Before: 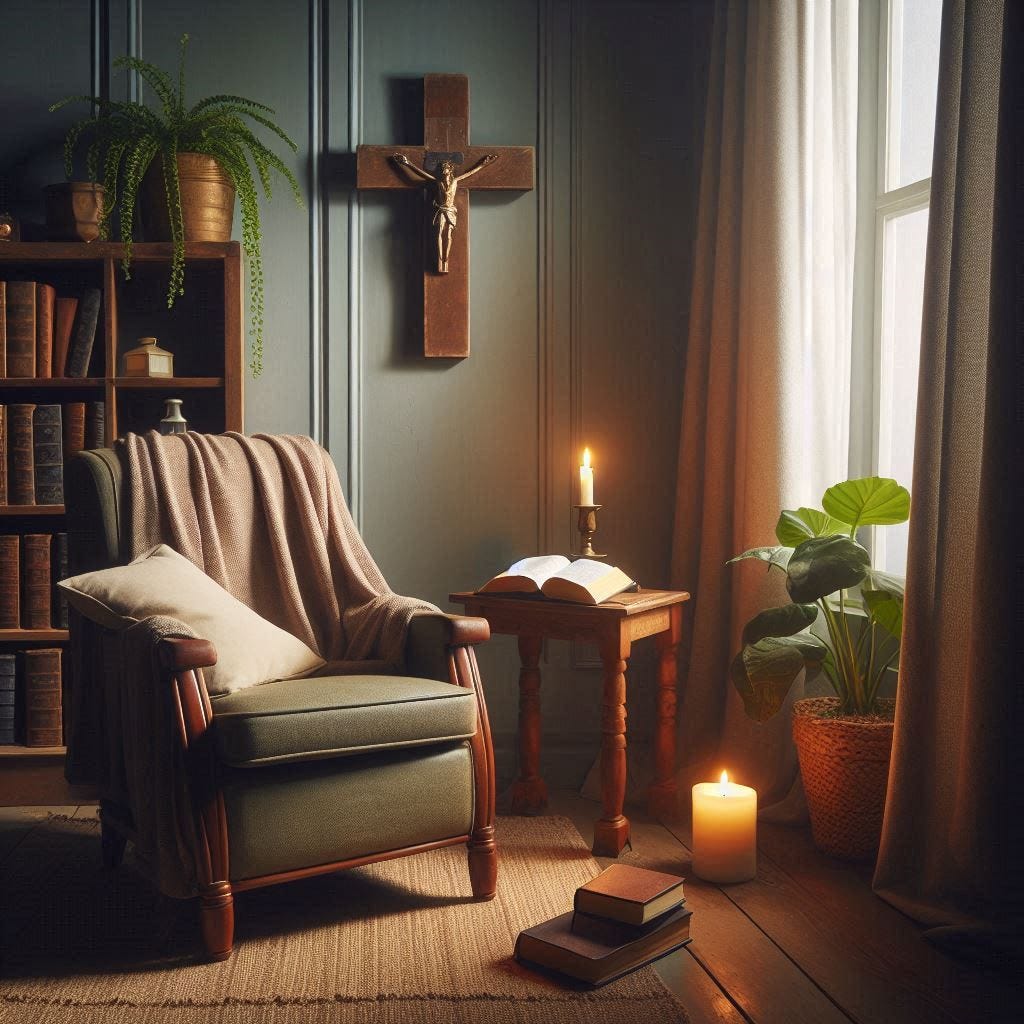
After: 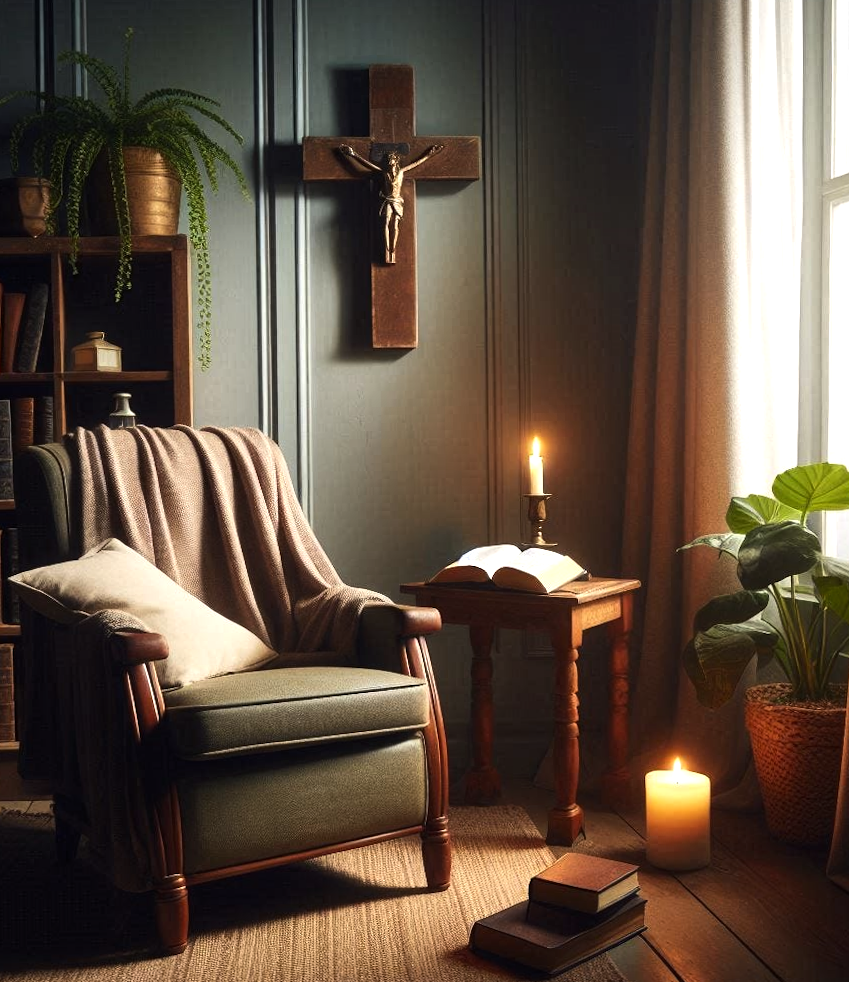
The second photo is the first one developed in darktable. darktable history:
exposure: black level correction 0.001, exposure -0.202 EV, compensate highlight preservation false
crop and rotate: angle 0.667°, left 4.378%, top 0.411%, right 11.716%, bottom 2.517%
tone equalizer: -8 EV -0.721 EV, -7 EV -0.691 EV, -6 EV -0.593 EV, -5 EV -0.366 EV, -3 EV 0.378 EV, -2 EV 0.6 EV, -1 EV 0.69 EV, +0 EV 0.766 EV, edges refinement/feathering 500, mask exposure compensation -1.57 EV, preserve details no
